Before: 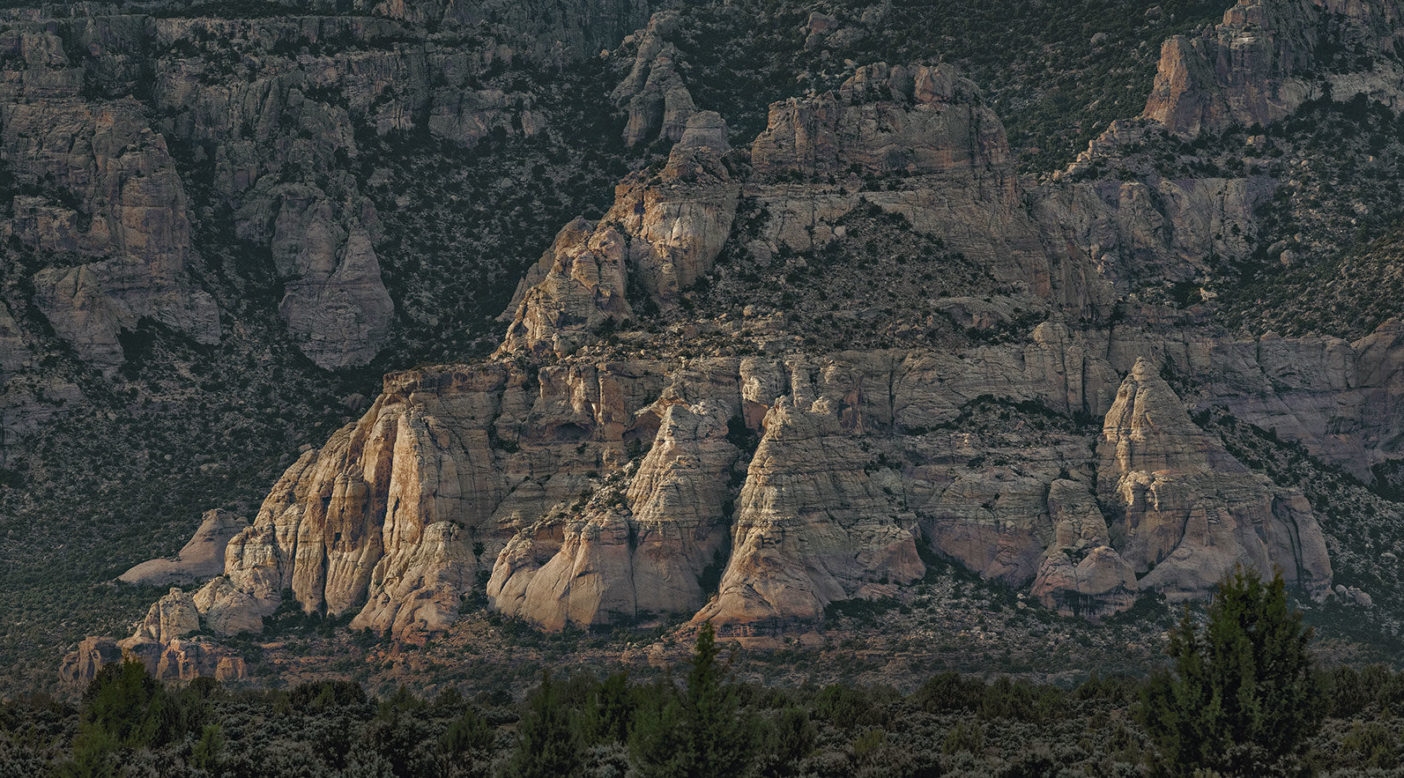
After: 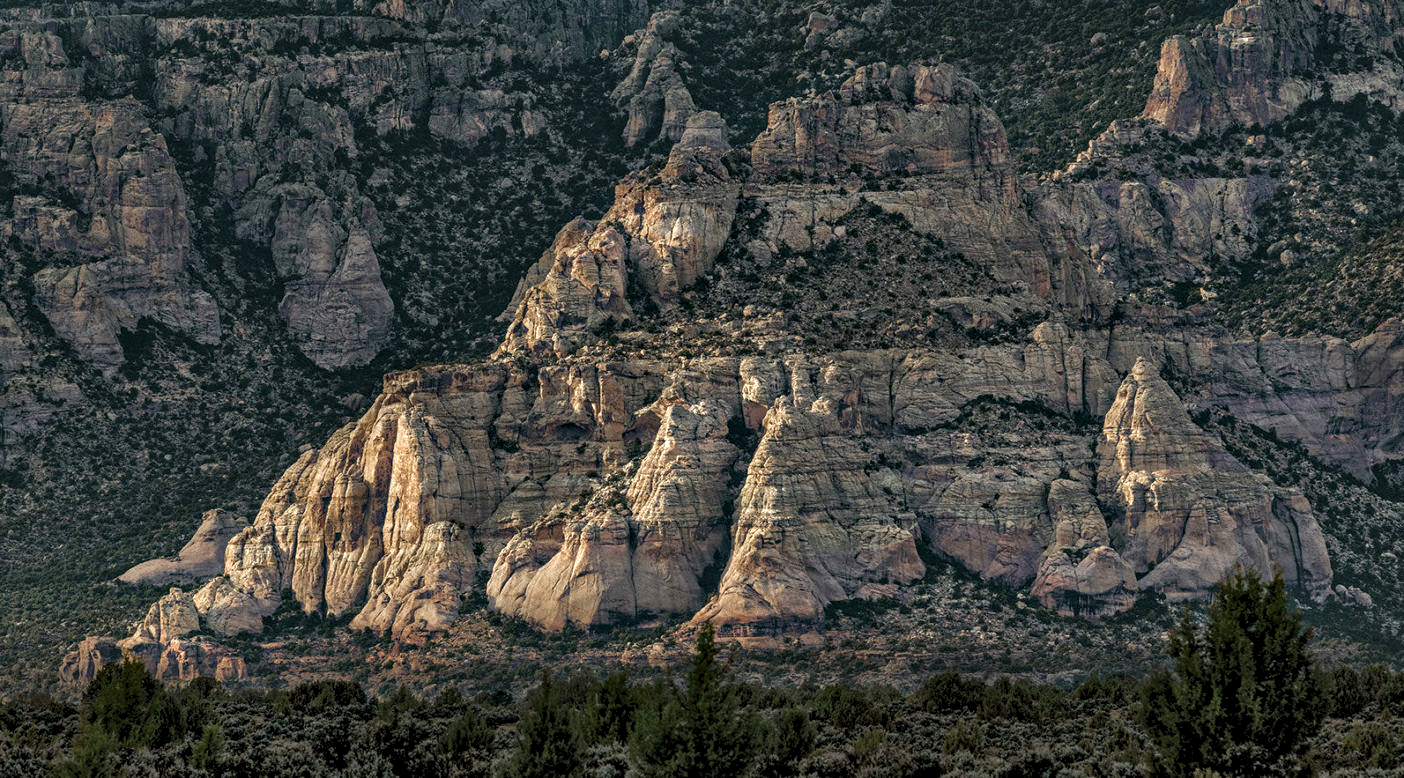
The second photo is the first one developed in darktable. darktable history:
velvia: strength 30.44%
local contrast: highlights 64%, shadows 54%, detail 168%, midtone range 0.512
